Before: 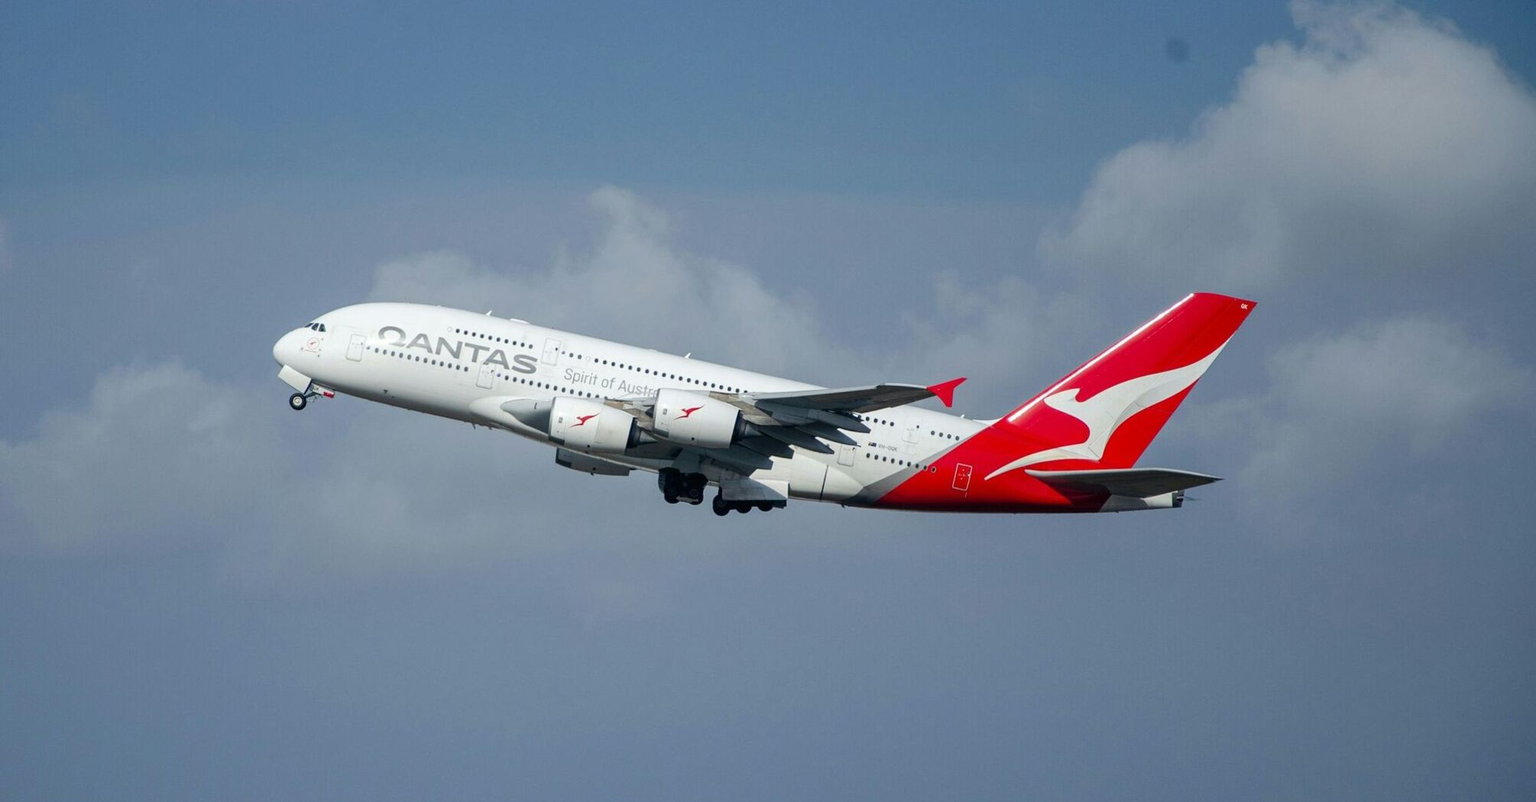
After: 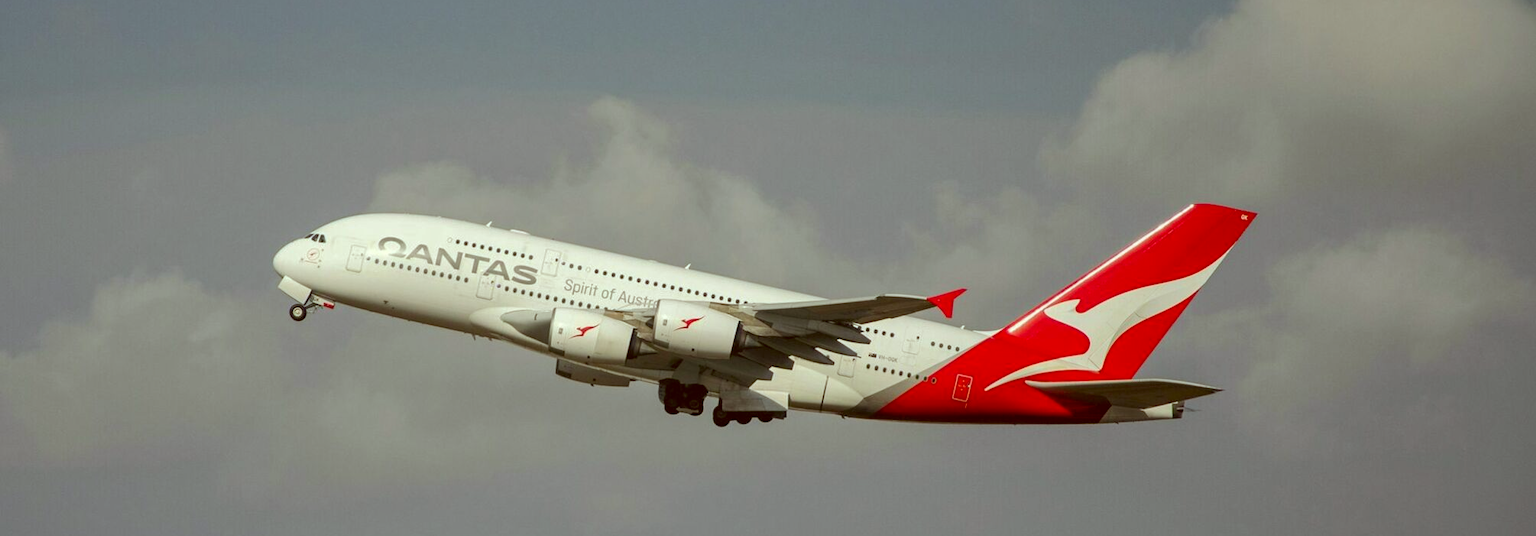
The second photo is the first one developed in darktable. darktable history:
shadows and highlights: on, module defaults
crop: top 11.149%, bottom 21.962%
color correction: highlights a* -5.35, highlights b* 9.8, shadows a* 9.82, shadows b* 24.11
